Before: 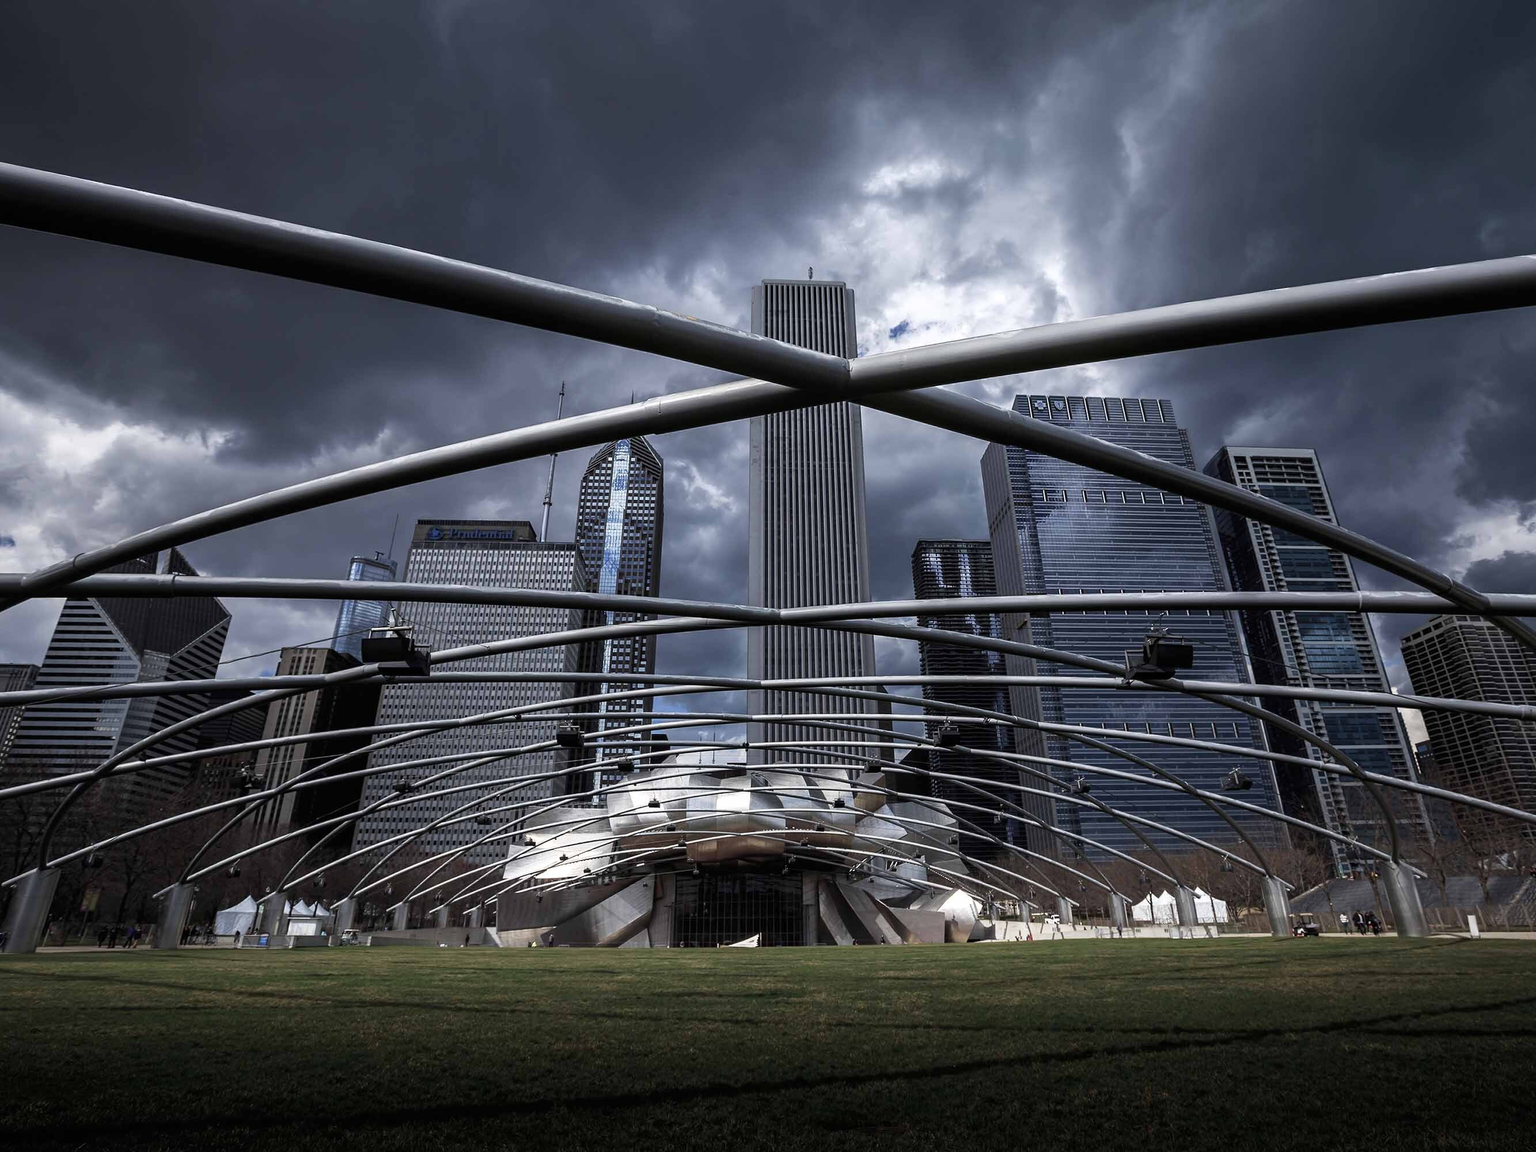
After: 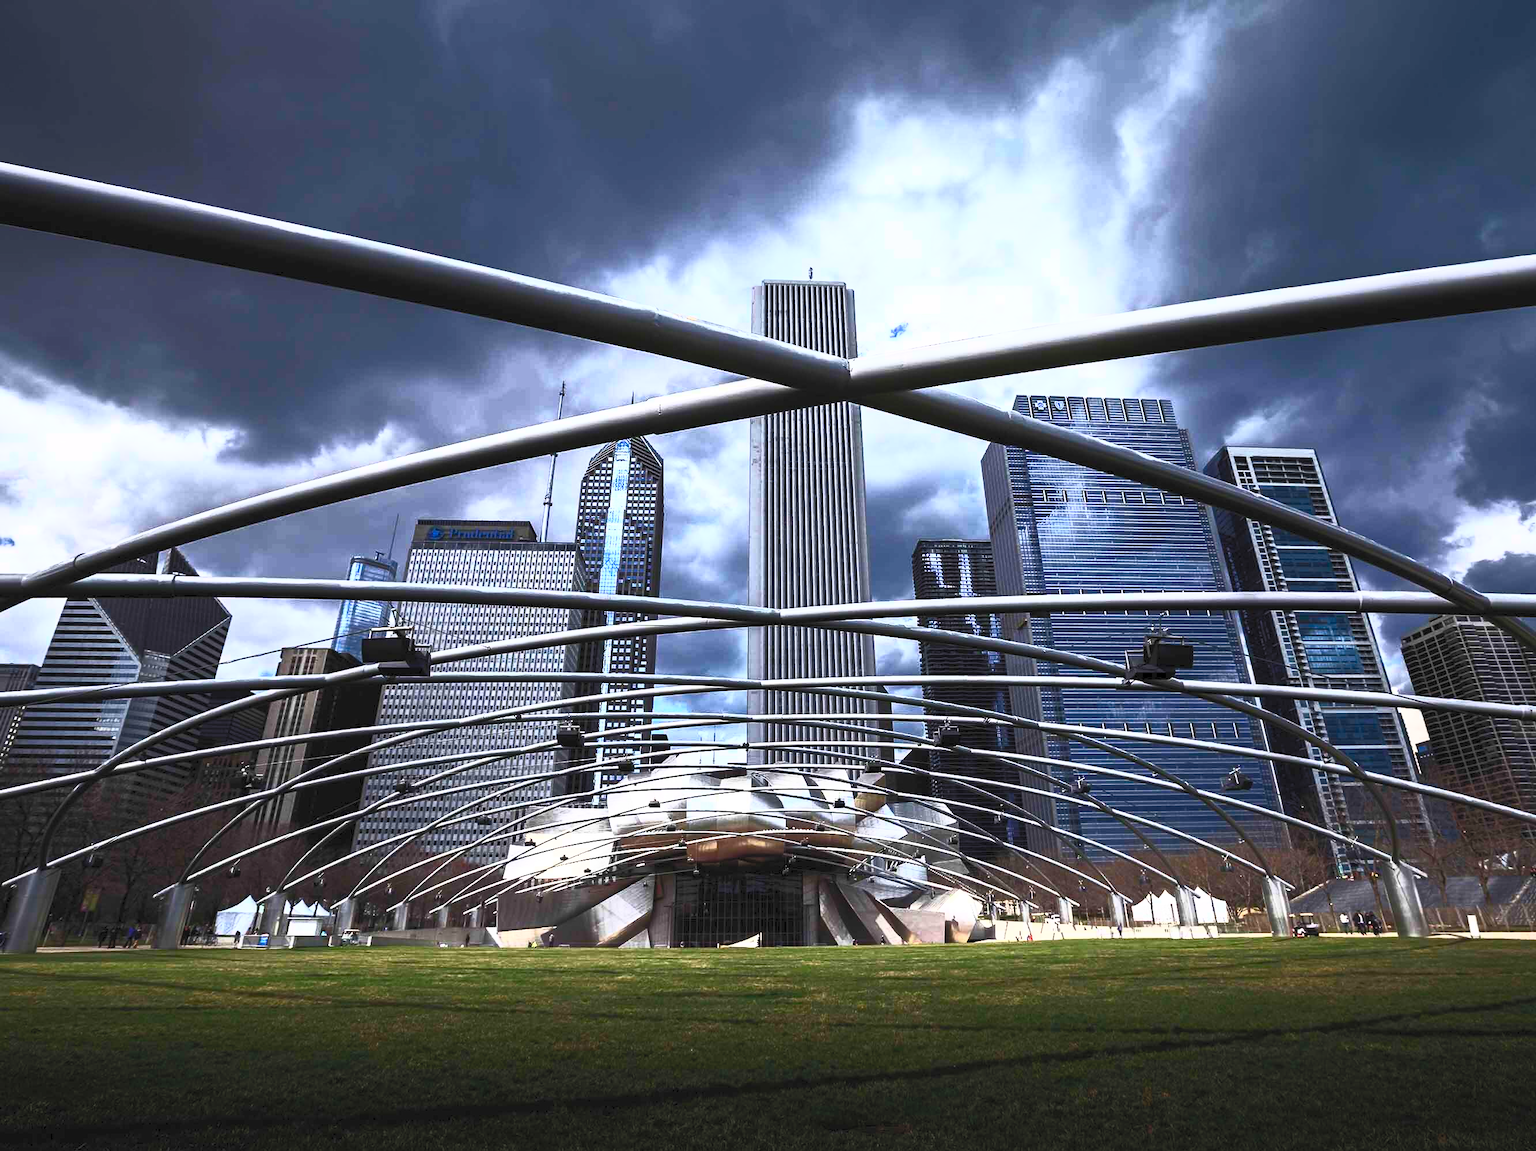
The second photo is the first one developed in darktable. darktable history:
contrast brightness saturation: contrast 0.986, brightness 0.983, saturation 0.984
